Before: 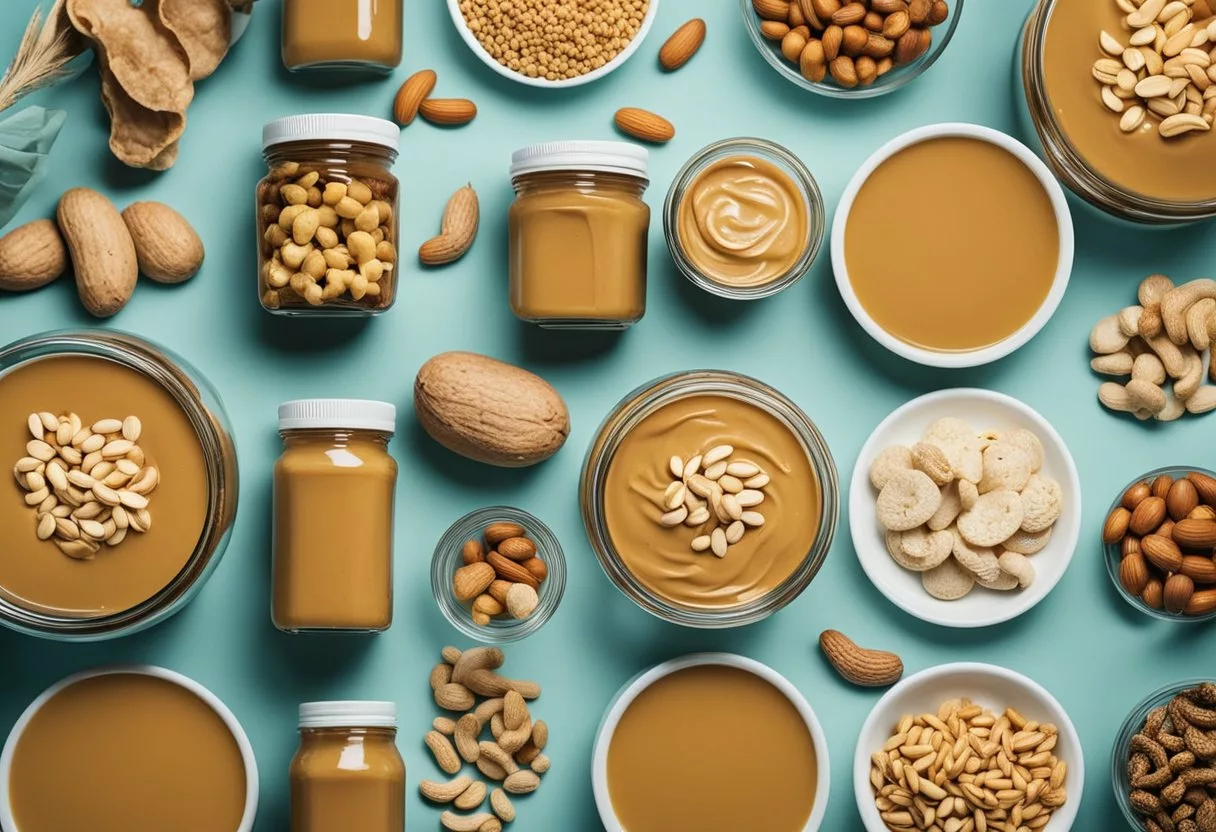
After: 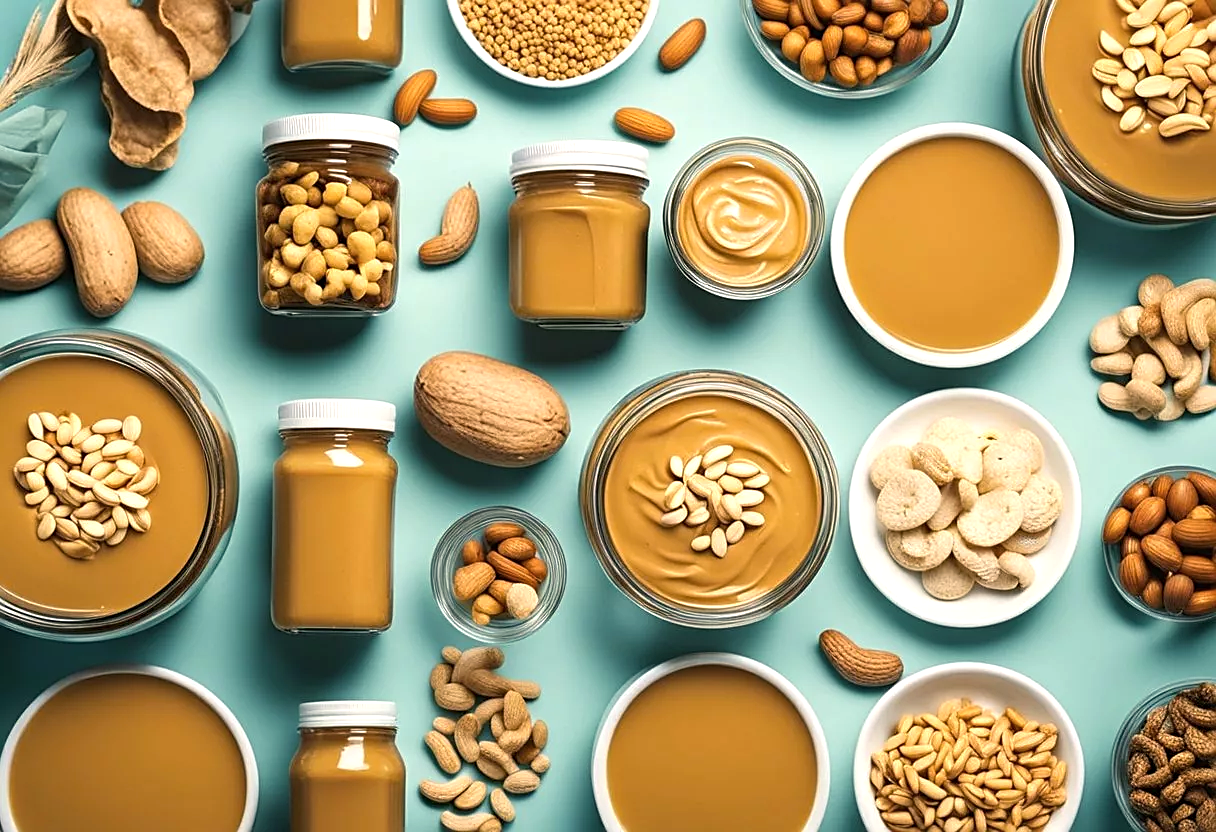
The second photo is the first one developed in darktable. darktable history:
color balance rgb: highlights gain › chroma 2.009%, highlights gain › hue 63.07°, perceptual saturation grading › global saturation 0.876%, perceptual brilliance grading › global brilliance 12.182%
tone equalizer: on, module defaults
sharpen: on, module defaults
